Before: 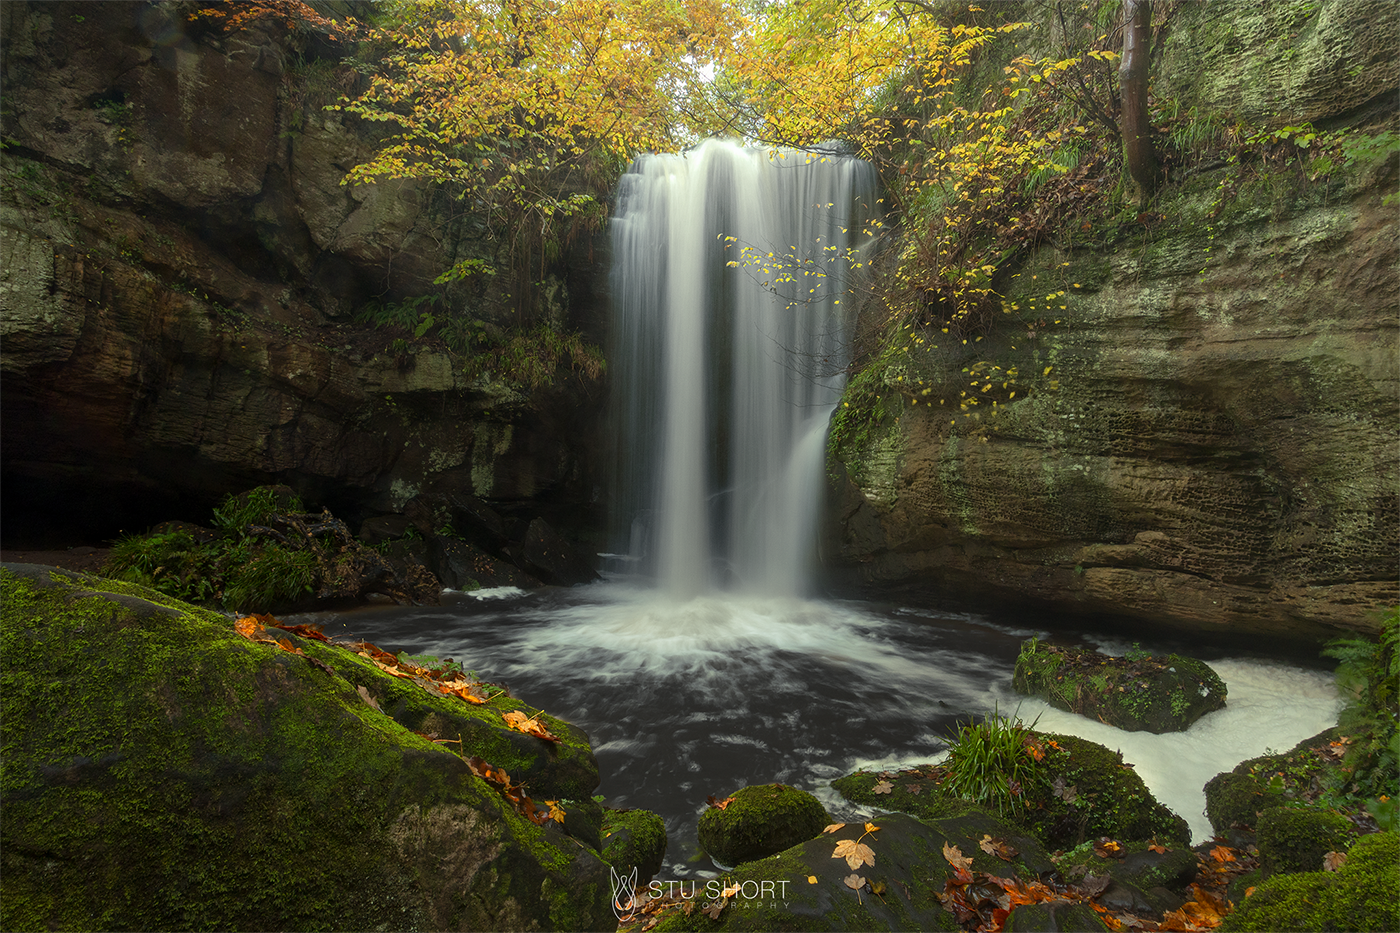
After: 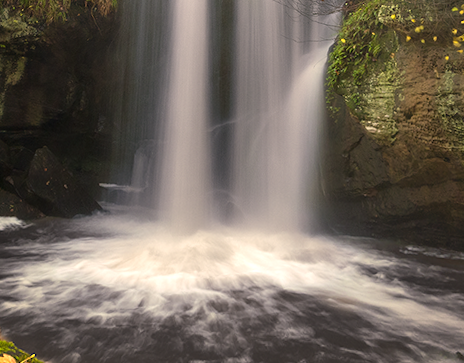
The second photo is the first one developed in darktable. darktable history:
white balance: red 0.986, blue 1.01
exposure: black level correction 0, exposure 0.7 EV, compensate exposure bias true, compensate highlight preservation false
rotate and perspective: rotation 0.72°, lens shift (vertical) -0.352, lens shift (horizontal) -0.051, crop left 0.152, crop right 0.859, crop top 0.019, crop bottom 0.964
color correction: highlights a* 14.52, highlights b* 4.84
crop: left 30%, top 30%, right 30%, bottom 30%
